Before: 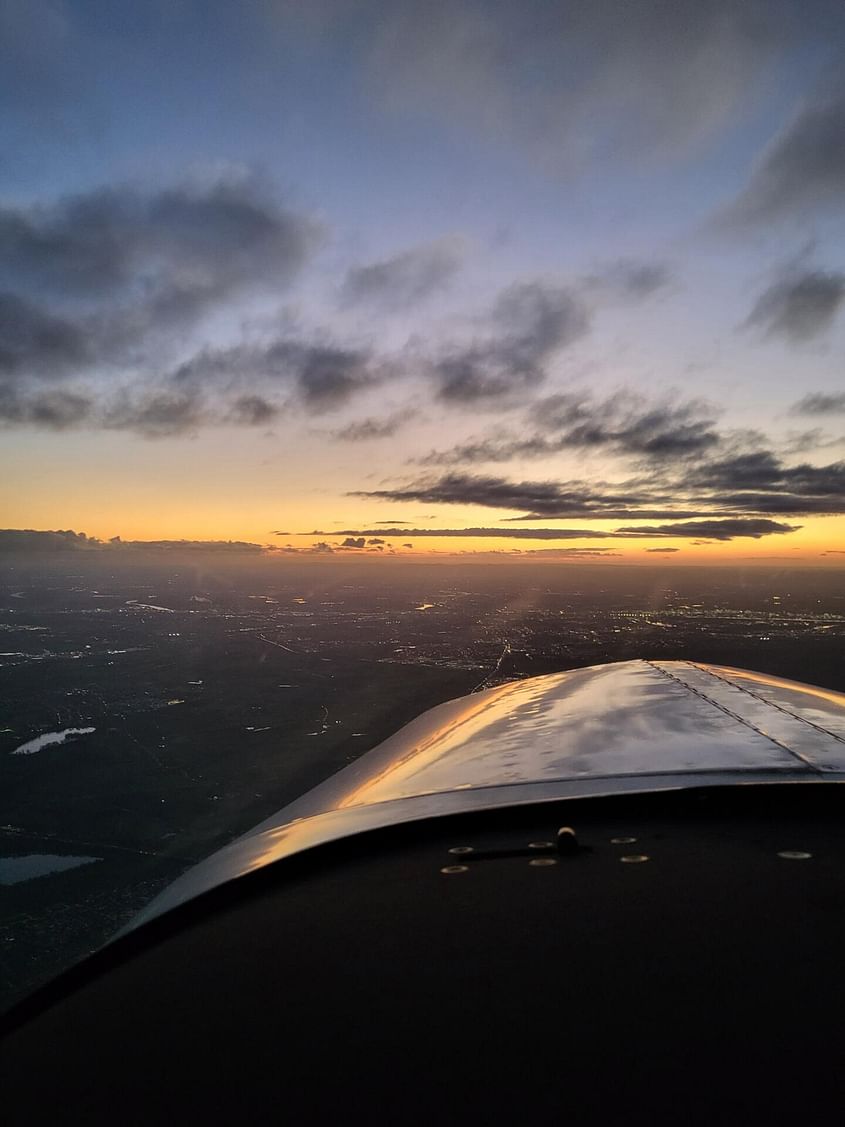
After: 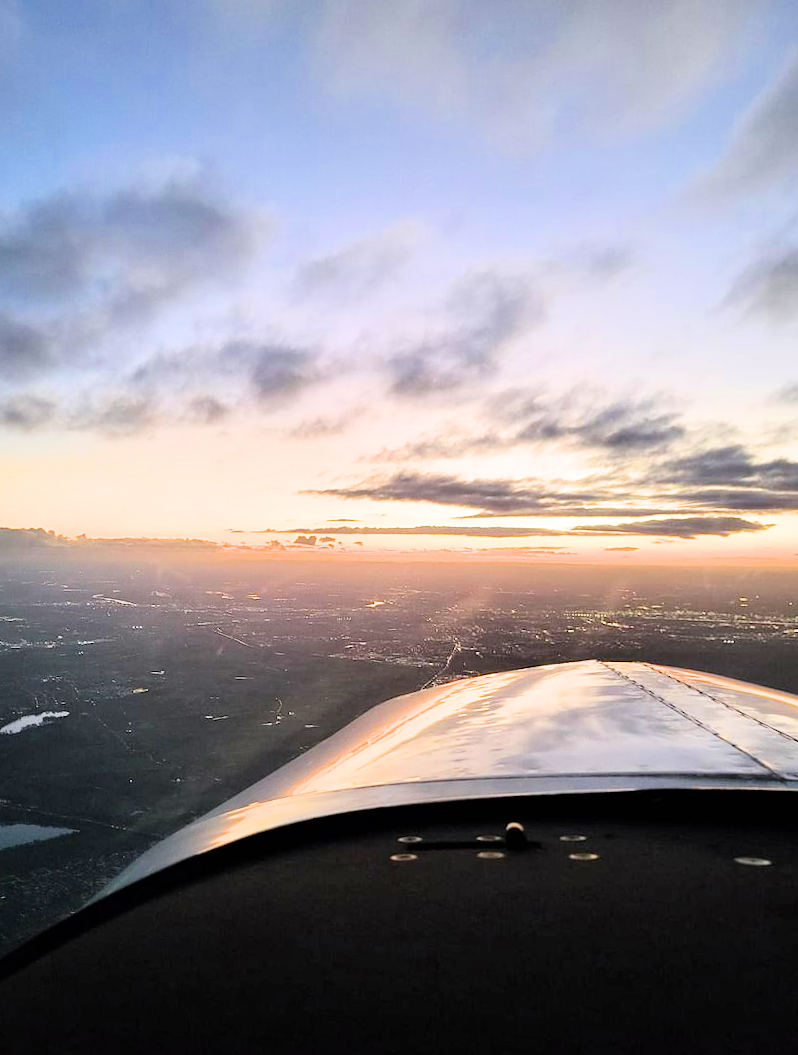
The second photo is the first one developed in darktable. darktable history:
rotate and perspective: rotation 0.062°, lens shift (vertical) 0.115, lens shift (horizontal) -0.133, crop left 0.047, crop right 0.94, crop top 0.061, crop bottom 0.94
filmic rgb: black relative exposure -7.65 EV, white relative exposure 4.56 EV, hardness 3.61, color science v6 (2022)
exposure: exposure 2 EV, compensate highlight preservation false
